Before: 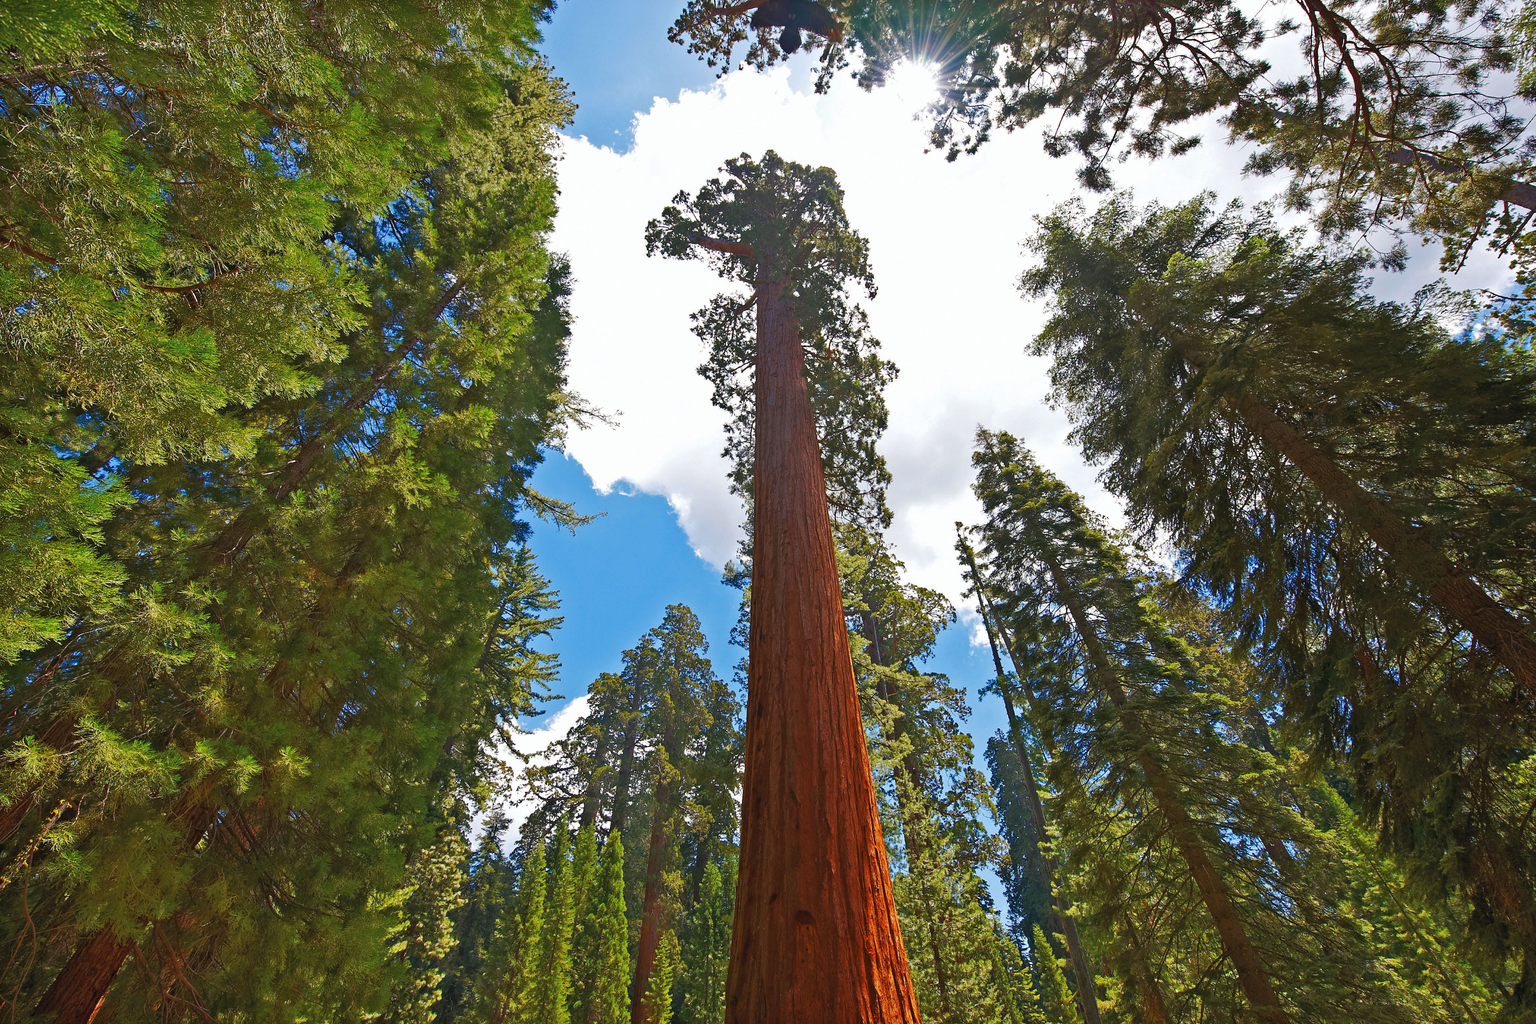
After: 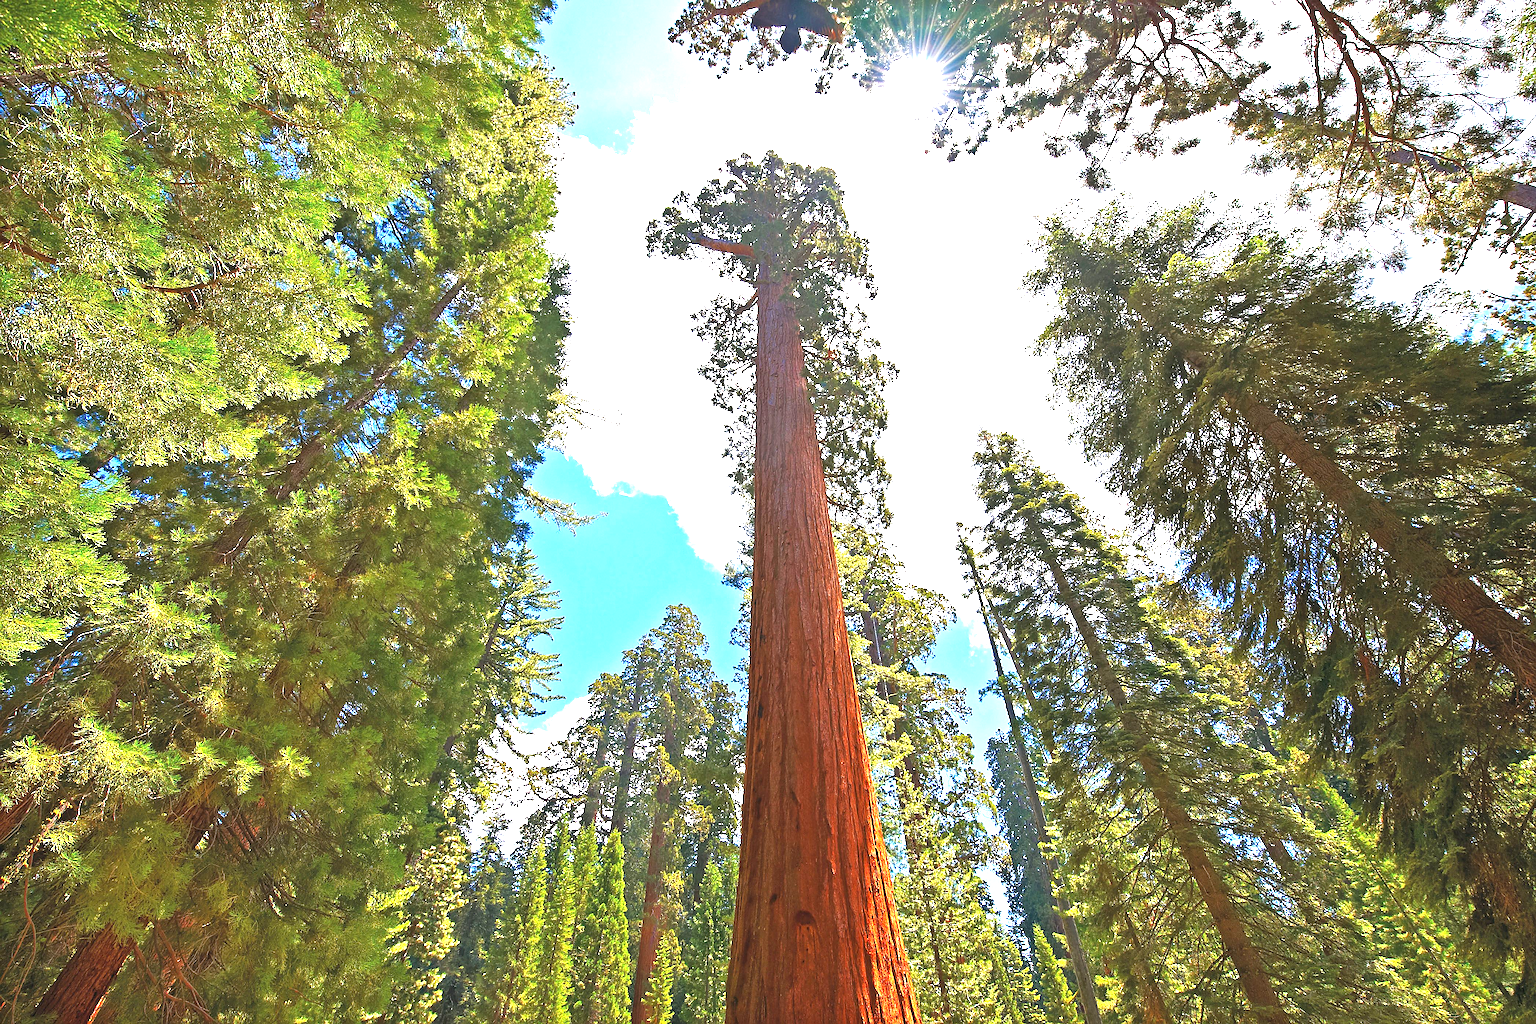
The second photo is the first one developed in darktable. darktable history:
exposure: exposure 1.524 EV, compensate highlight preservation false
sharpen: on, module defaults
